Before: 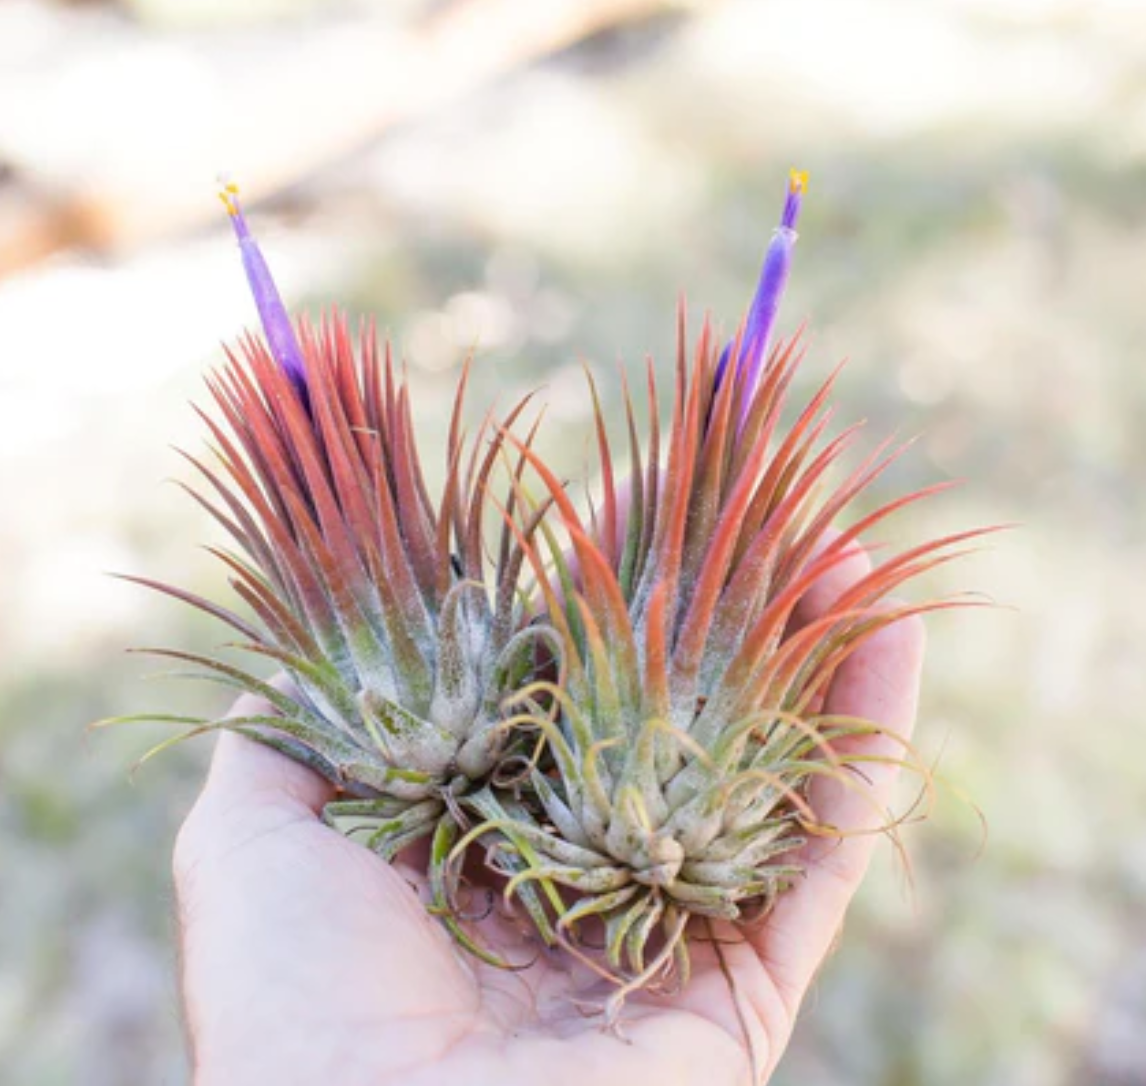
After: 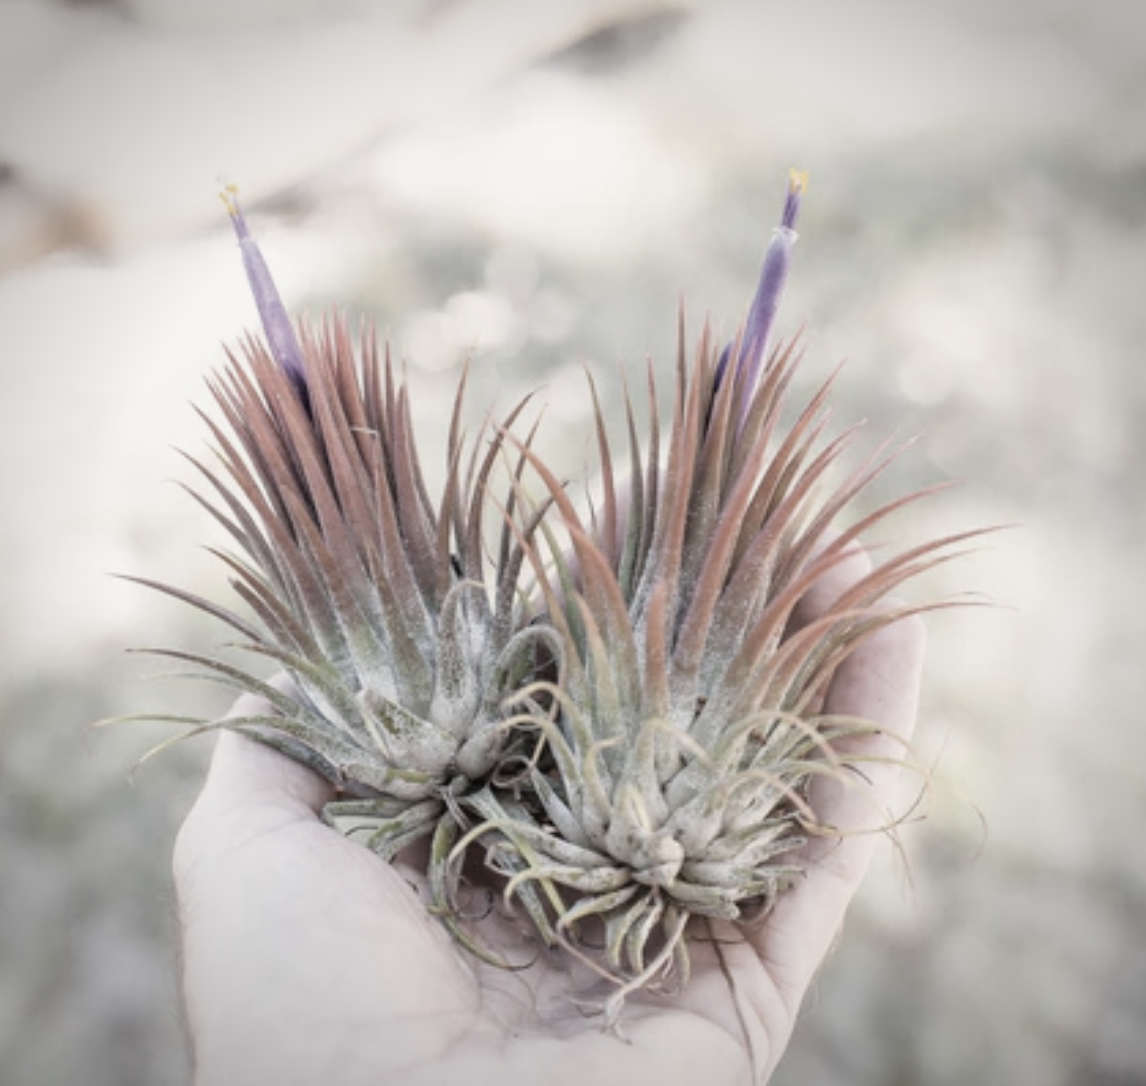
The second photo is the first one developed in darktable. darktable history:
filmic rgb: black relative exposure -16 EV, white relative exposure 2.92 EV, threshold 3.03 EV, hardness 9.99, enable highlight reconstruction true
color calibration: output R [1.063, -0.012, -0.003, 0], output G [0, 1.022, 0.021, 0], output B [-0.079, 0.047, 1, 0], illuminant same as pipeline (D50), adaptation XYZ, x 0.346, y 0.357, temperature 5008.55 K
vignetting: saturation -0.029, width/height ratio 1.096, unbound false
color zones: curves: ch1 [(0, 0.153) (0.143, 0.15) (0.286, 0.151) (0.429, 0.152) (0.571, 0.152) (0.714, 0.151) (0.857, 0.151) (1, 0.153)]
